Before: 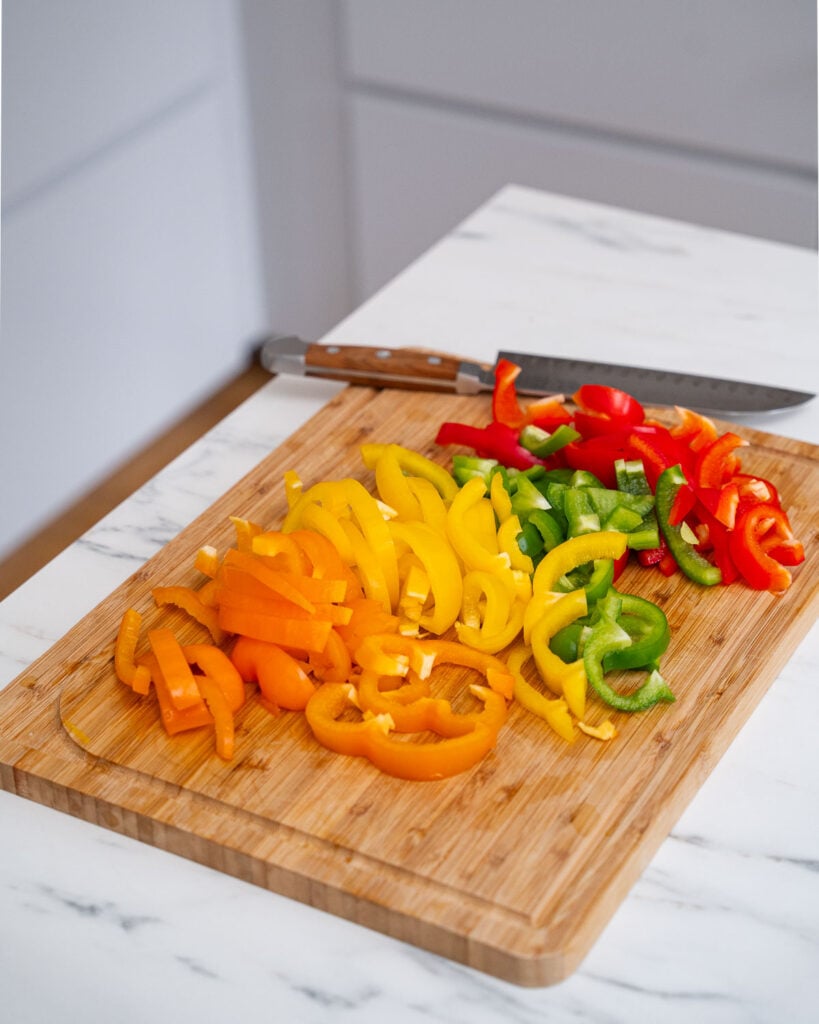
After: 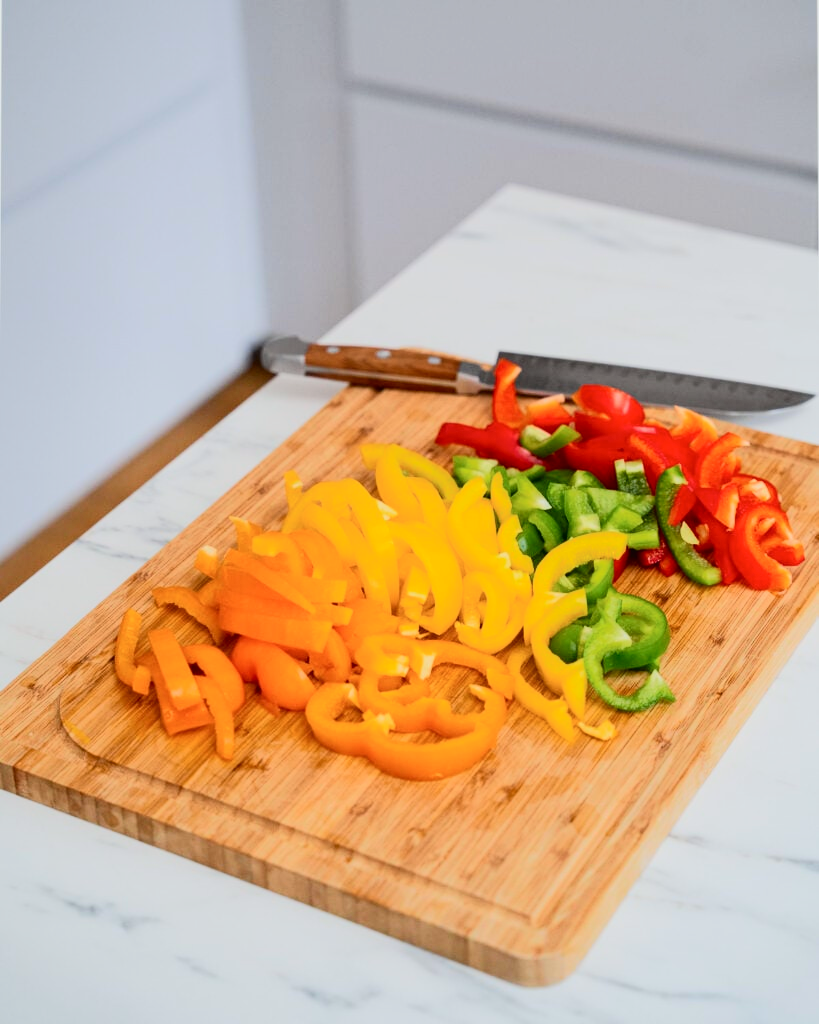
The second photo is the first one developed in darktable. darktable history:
tone curve: curves: ch0 [(0, 0.017) (0.091, 0.046) (0.298, 0.287) (0.439, 0.482) (0.64, 0.729) (0.785, 0.817) (0.995, 0.917)]; ch1 [(0, 0) (0.384, 0.365) (0.463, 0.447) (0.486, 0.474) (0.503, 0.497) (0.526, 0.52) (0.555, 0.564) (0.578, 0.595) (0.638, 0.644) (0.766, 0.773) (1, 1)]; ch2 [(0, 0) (0.374, 0.344) (0.449, 0.434) (0.501, 0.501) (0.528, 0.519) (0.569, 0.589) (0.61, 0.646) (0.666, 0.688) (1, 1)], color space Lab, independent channels, preserve colors none
